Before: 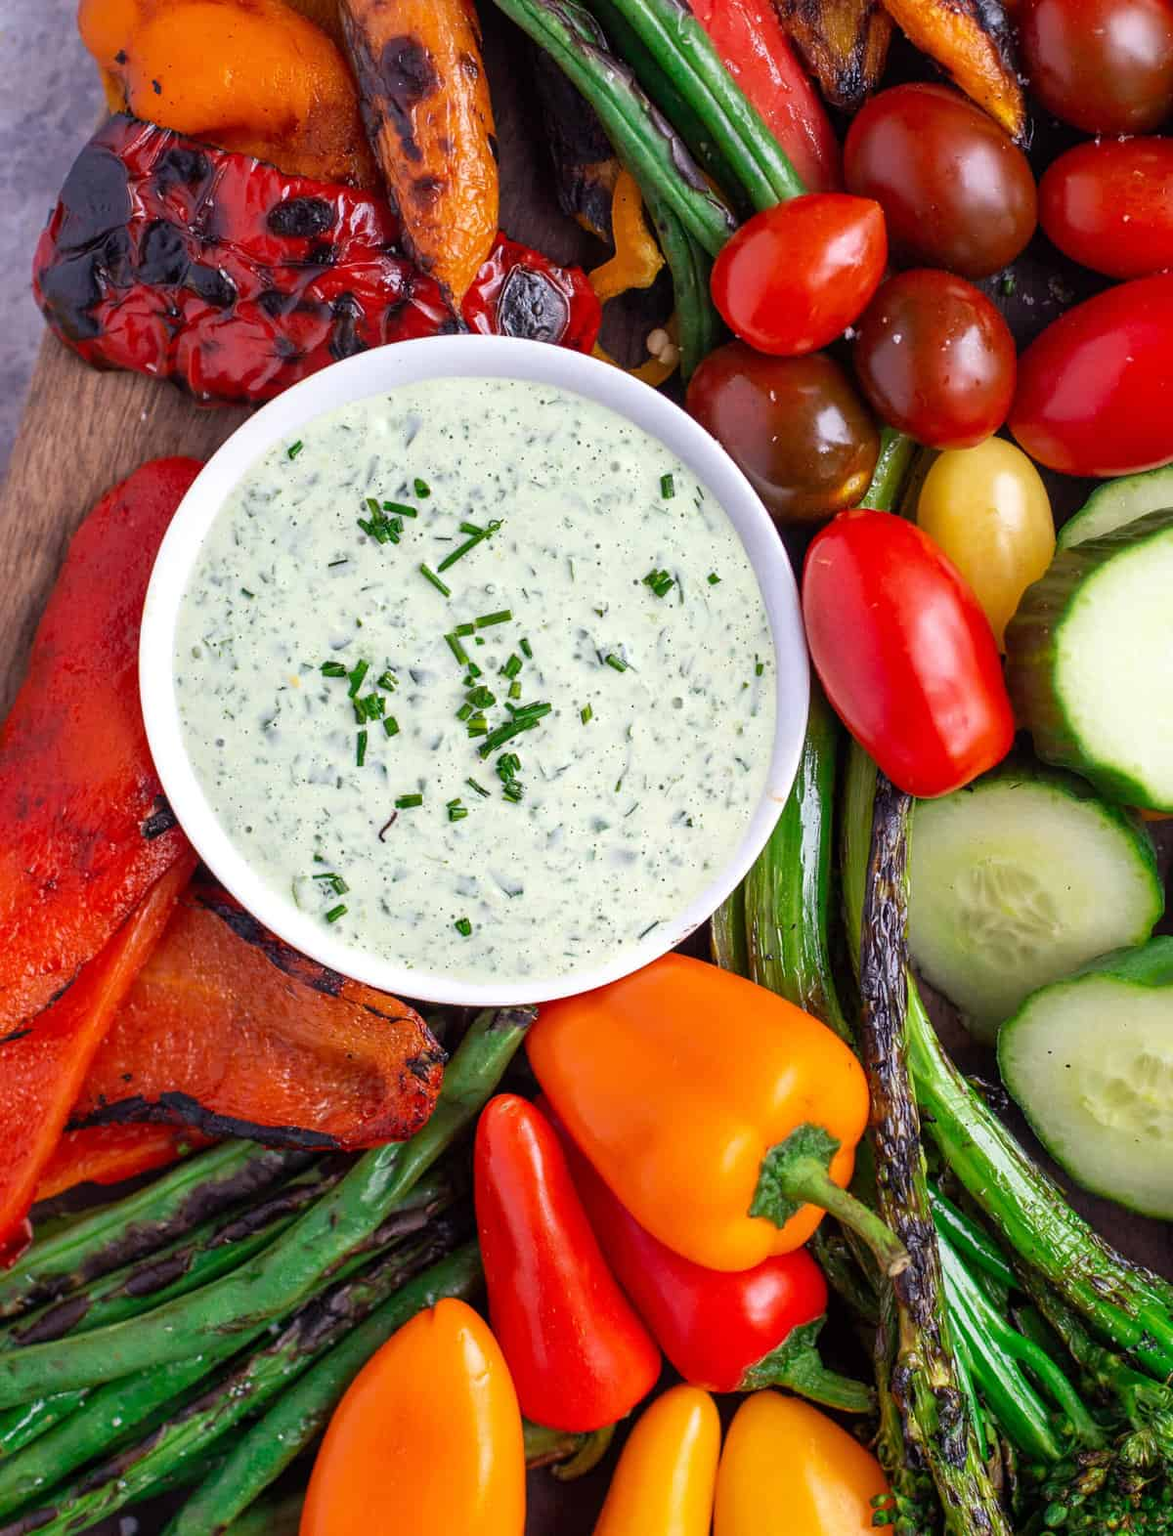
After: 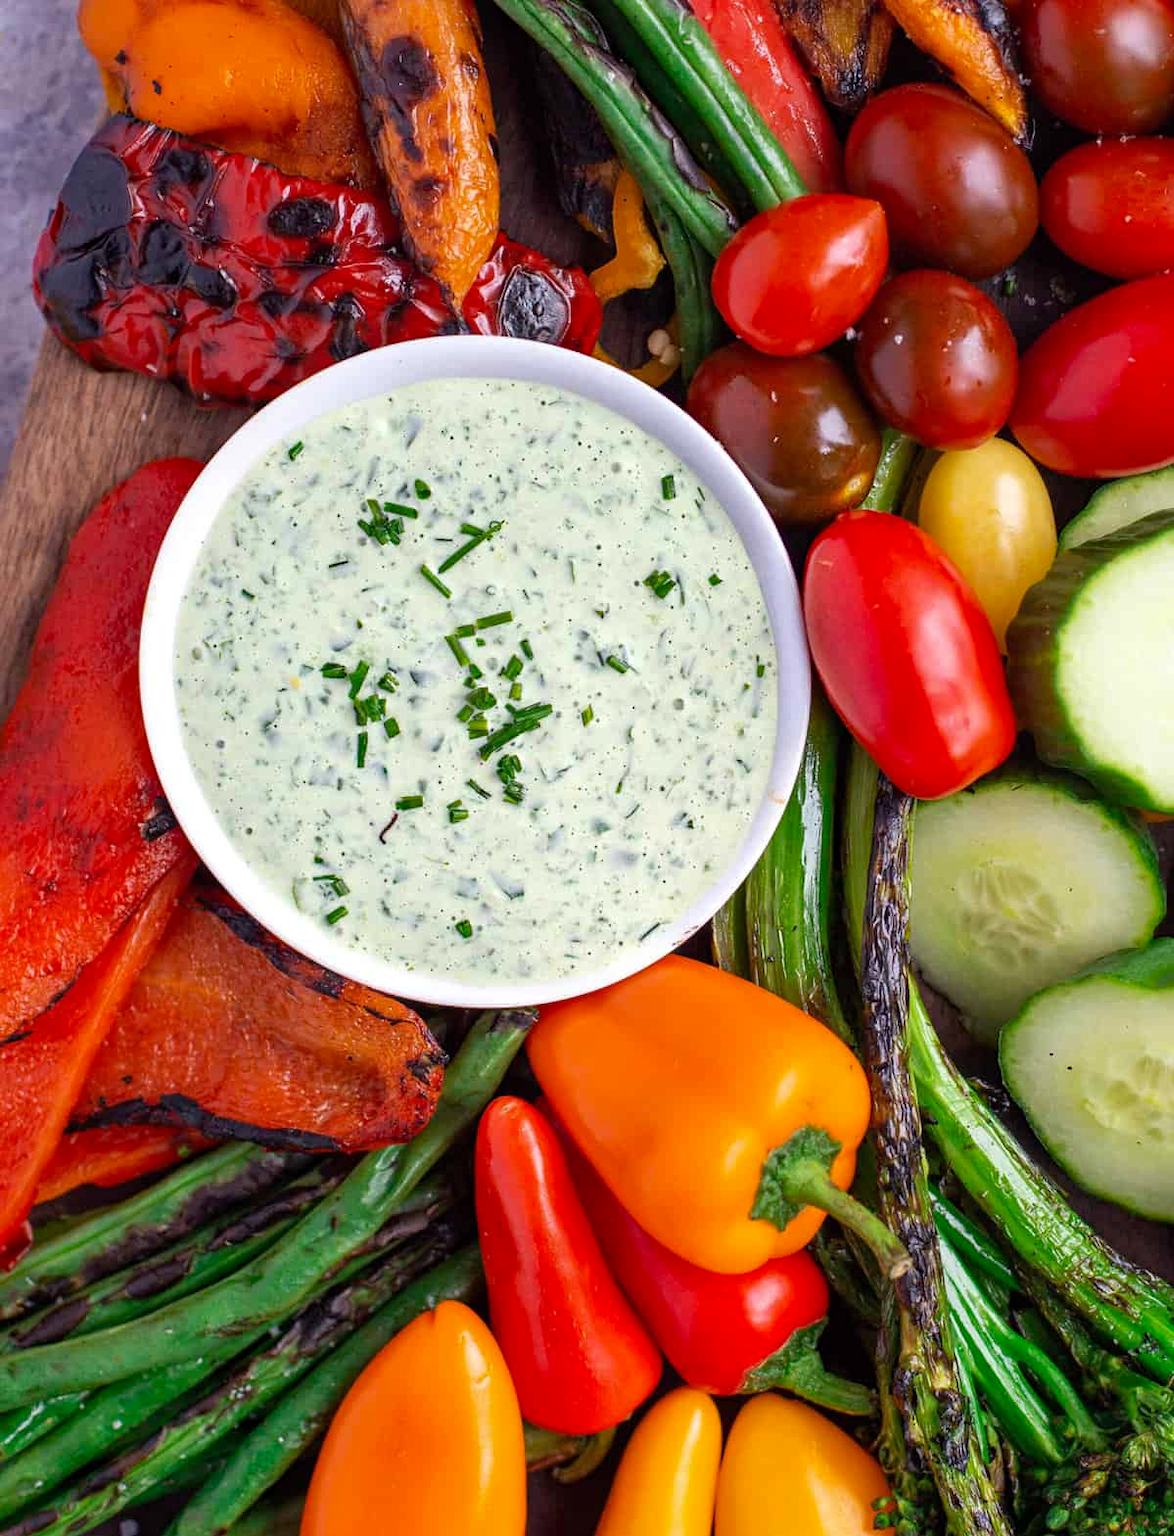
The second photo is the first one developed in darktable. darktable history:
crop: top 0.05%, bottom 0.098%
haze removal: compatibility mode true, adaptive false
